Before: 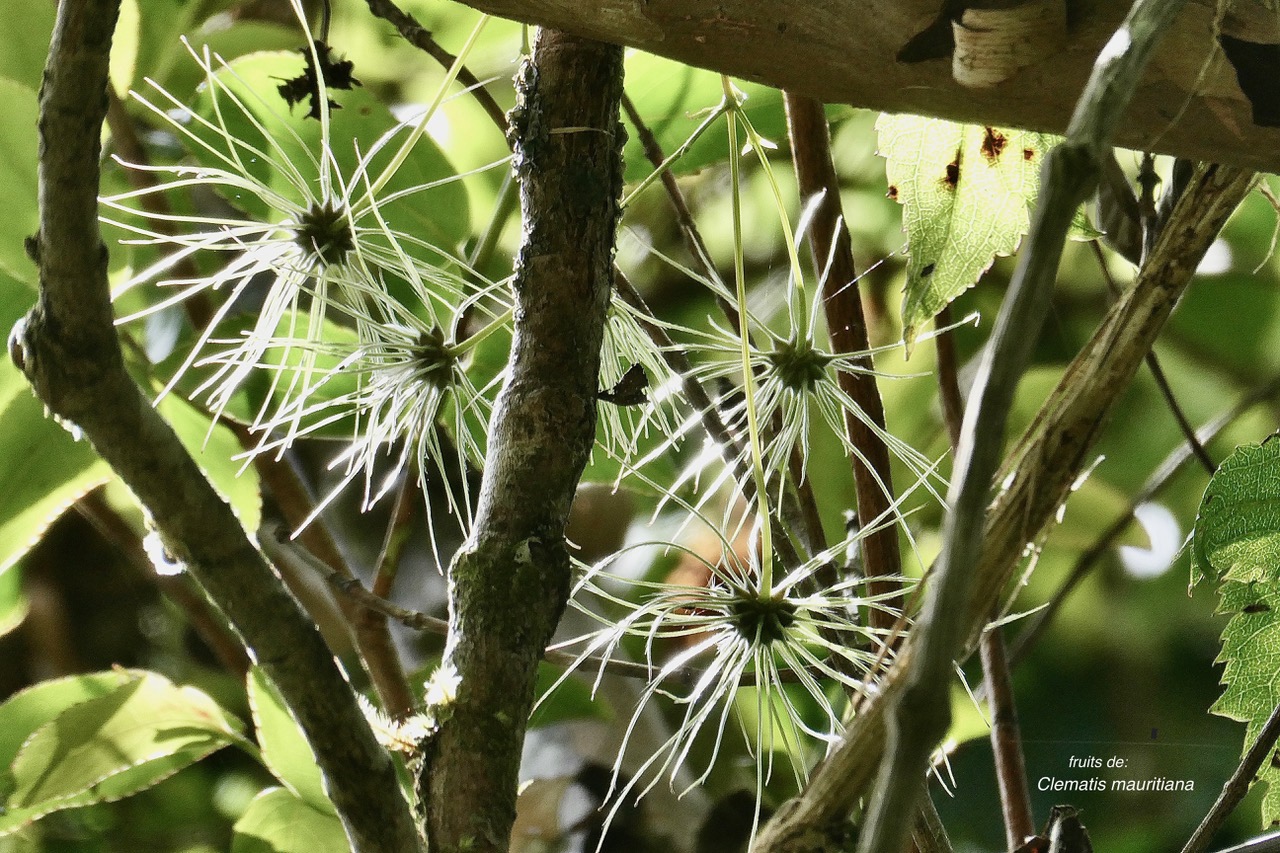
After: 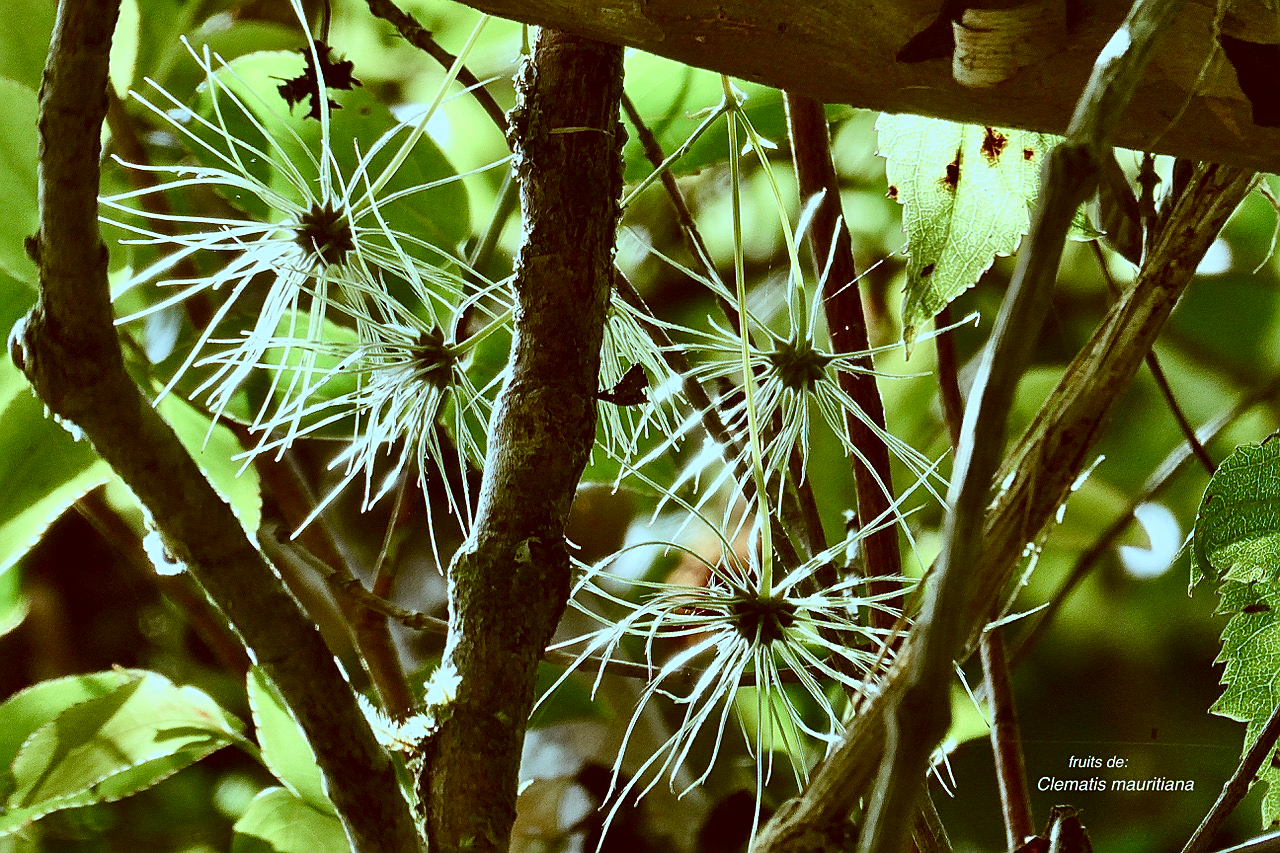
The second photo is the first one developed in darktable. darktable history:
contrast brightness saturation: contrast 0.127, brightness -0.059, saturation 0.151
sharpen: on, module defaults
color correction: highlights a* -14.79, highlights b* -16.23, shadows a* 10.26, shadows b* 28.71
